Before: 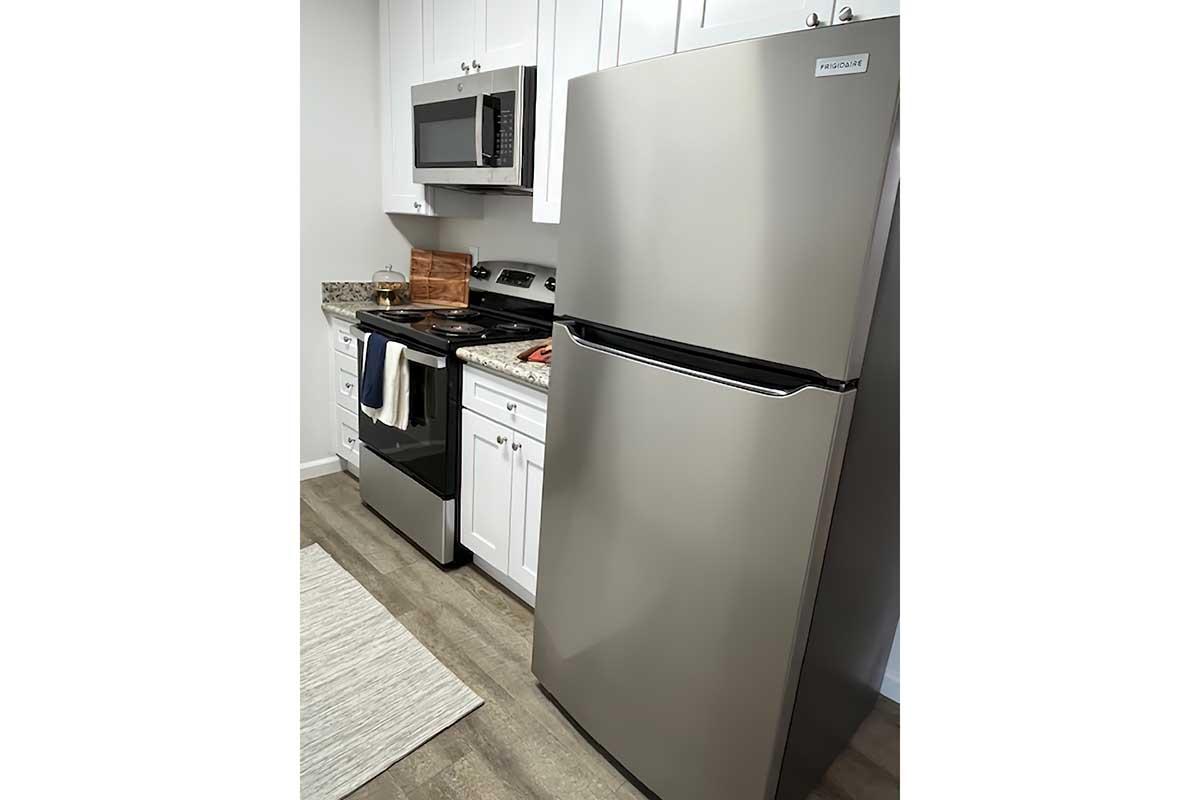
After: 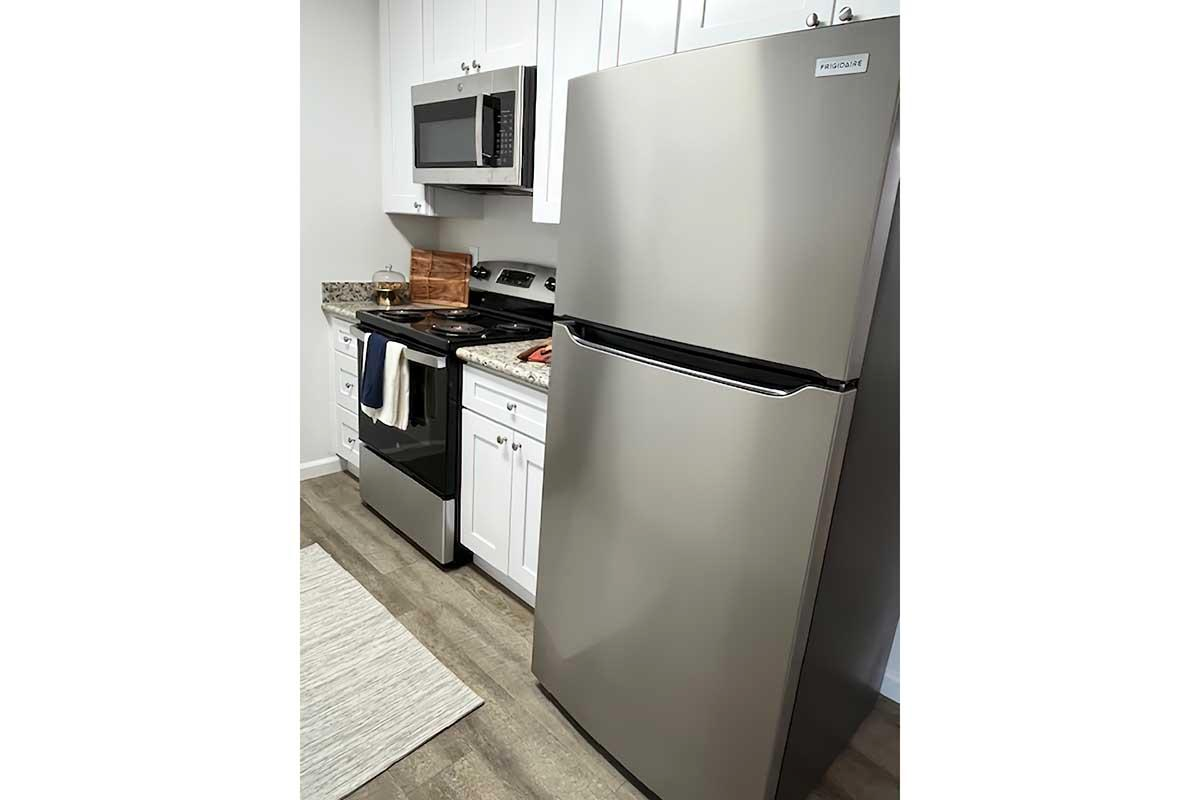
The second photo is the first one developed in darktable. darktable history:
contrast brightness saturation: contrast 0.099, brightness 0.022, saturation 0.018
